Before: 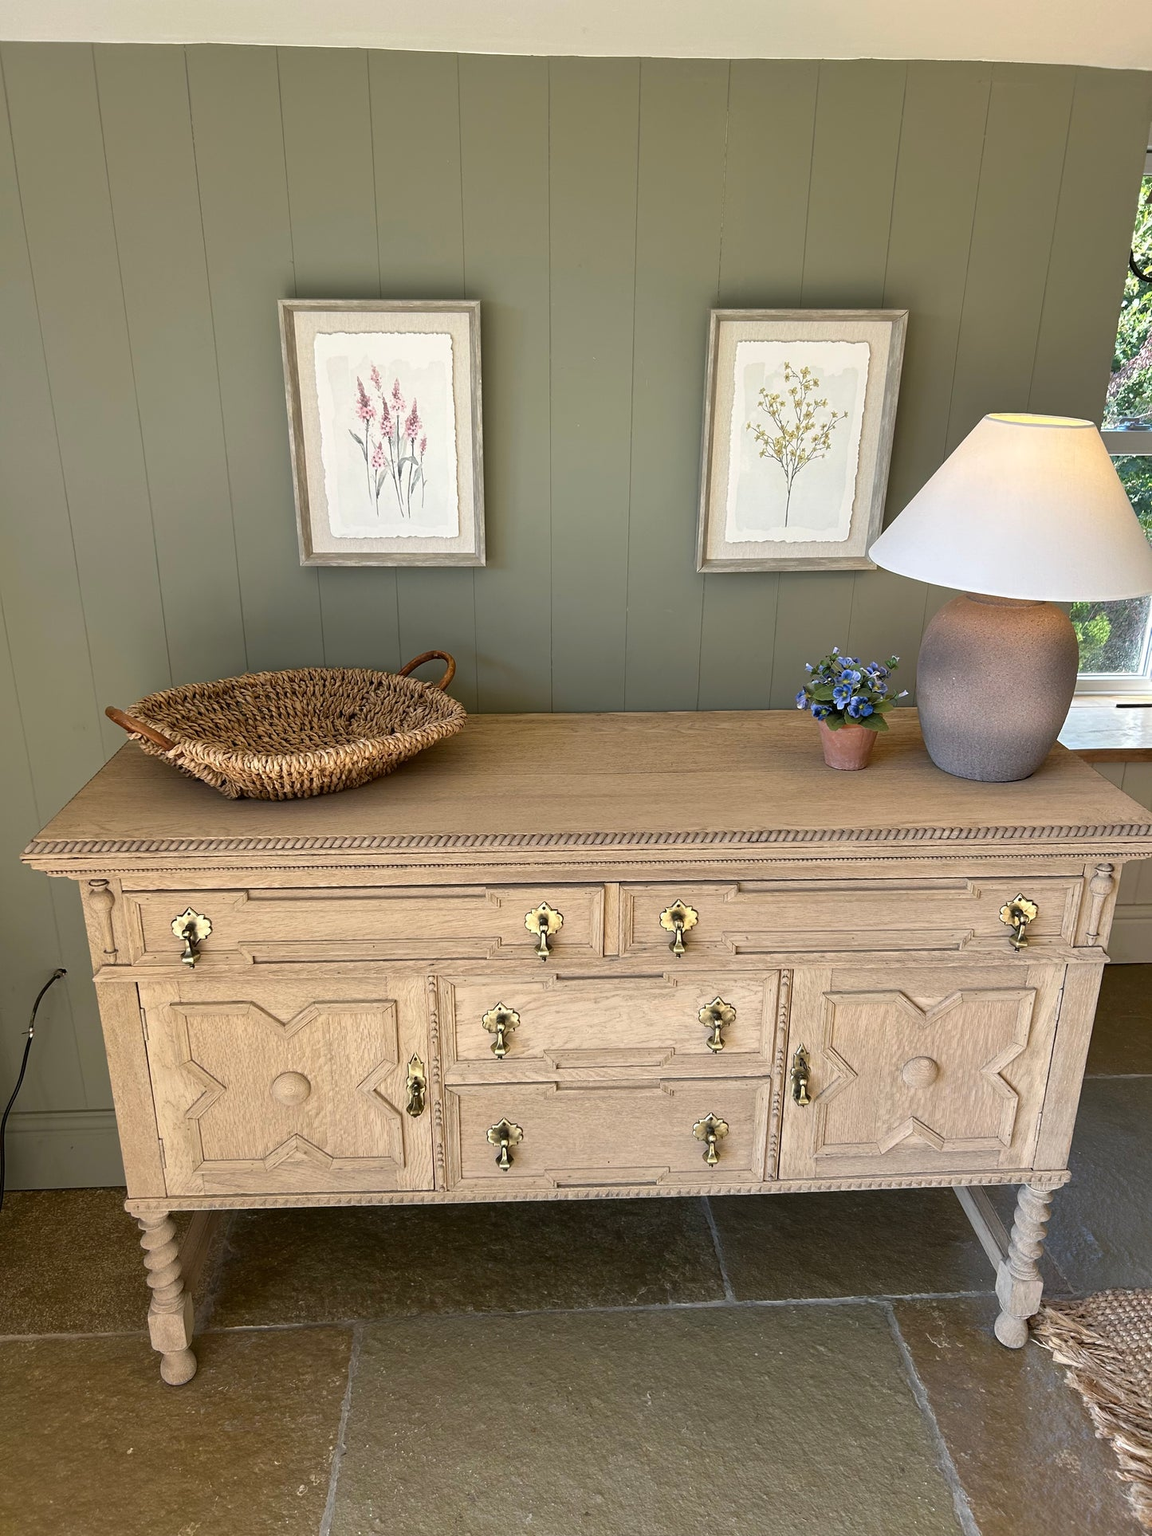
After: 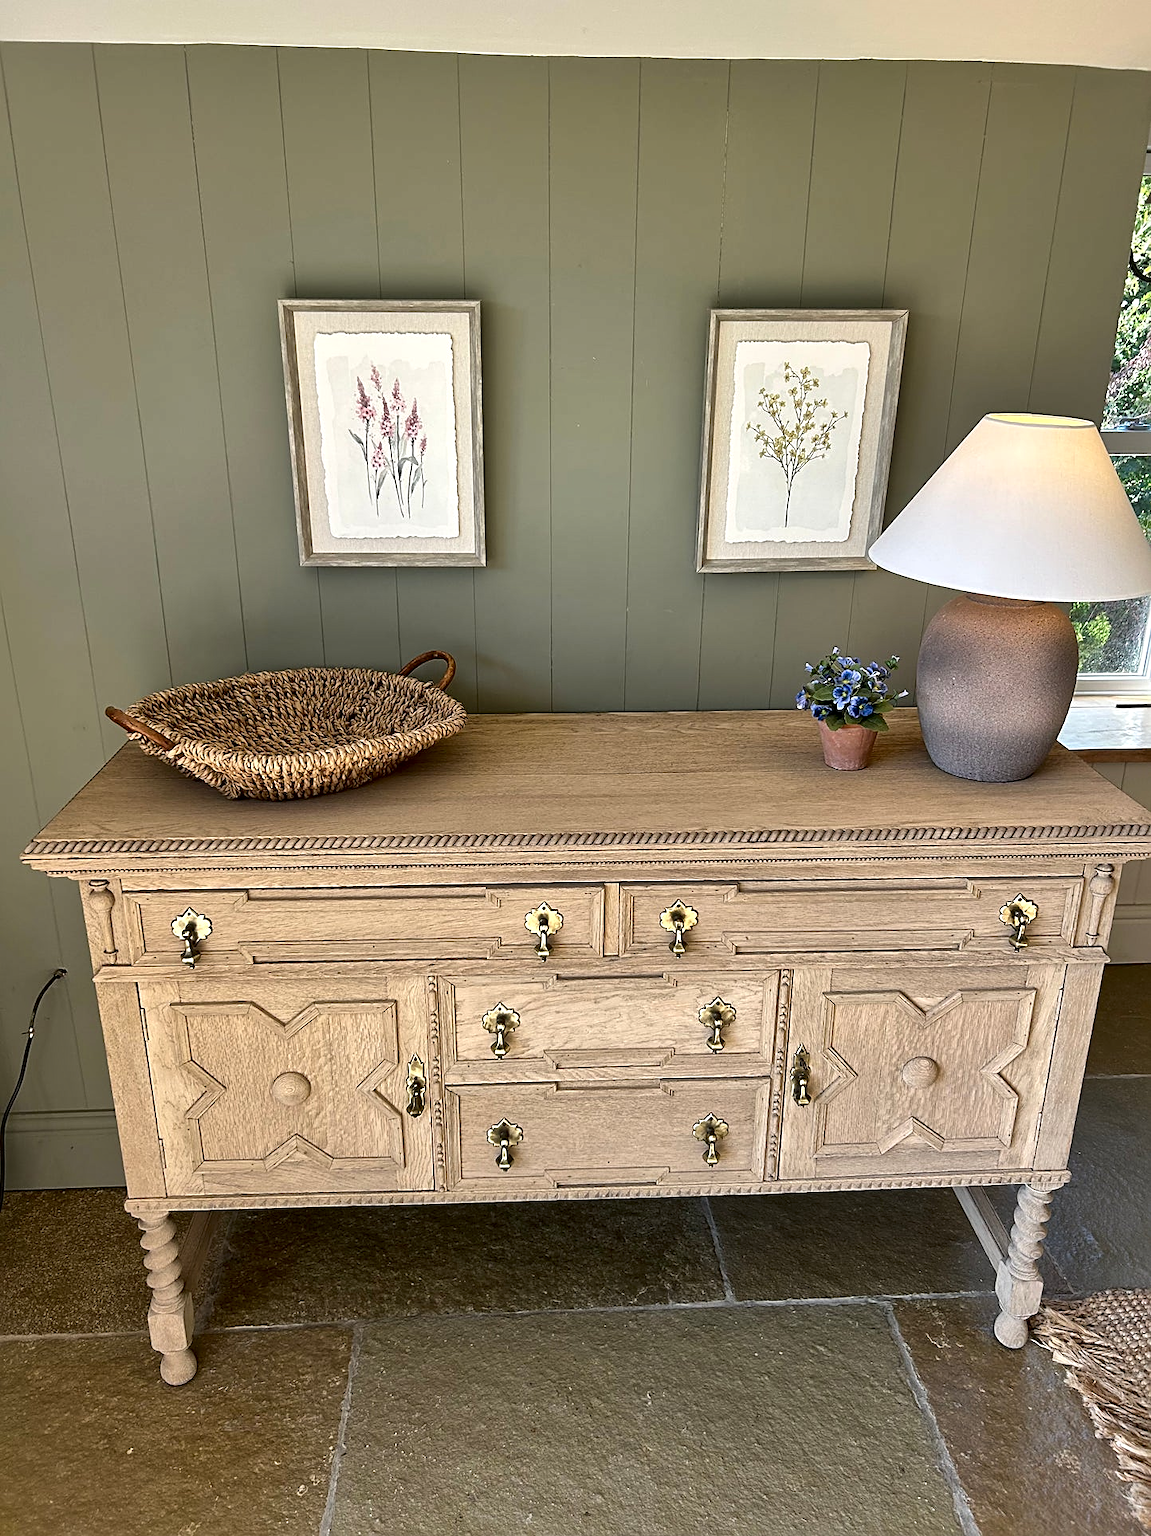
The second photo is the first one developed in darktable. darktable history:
contrast brightness saturation: contrast -0.015, brightness -0.012, saturation 0.027
sharpen: on, module defaults
local contrast: mode bilateral grid, contrast 24, coarseness 60, detail 152%, midtone range 0.2
